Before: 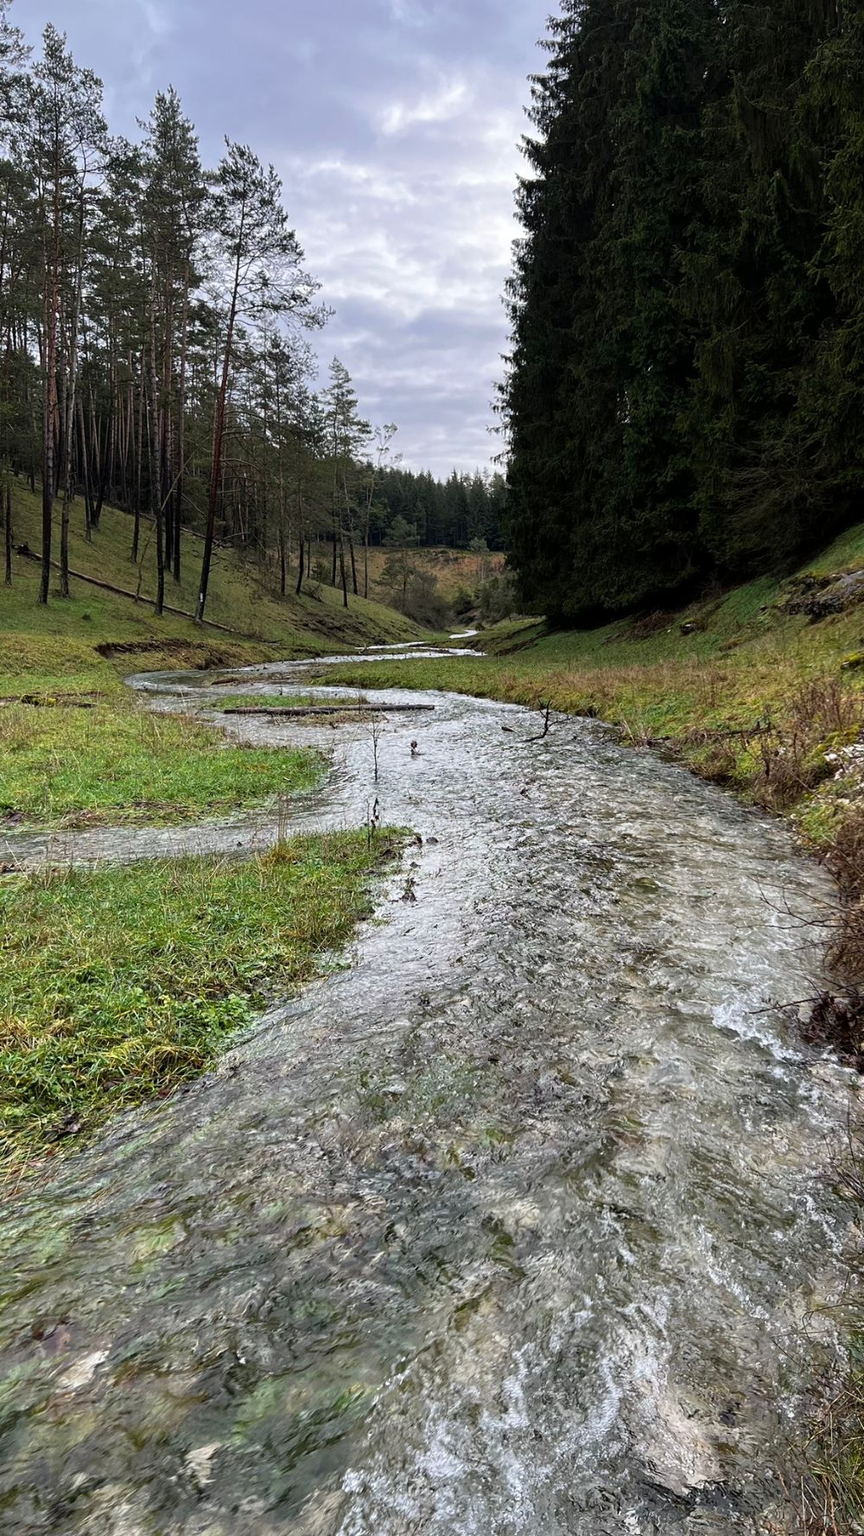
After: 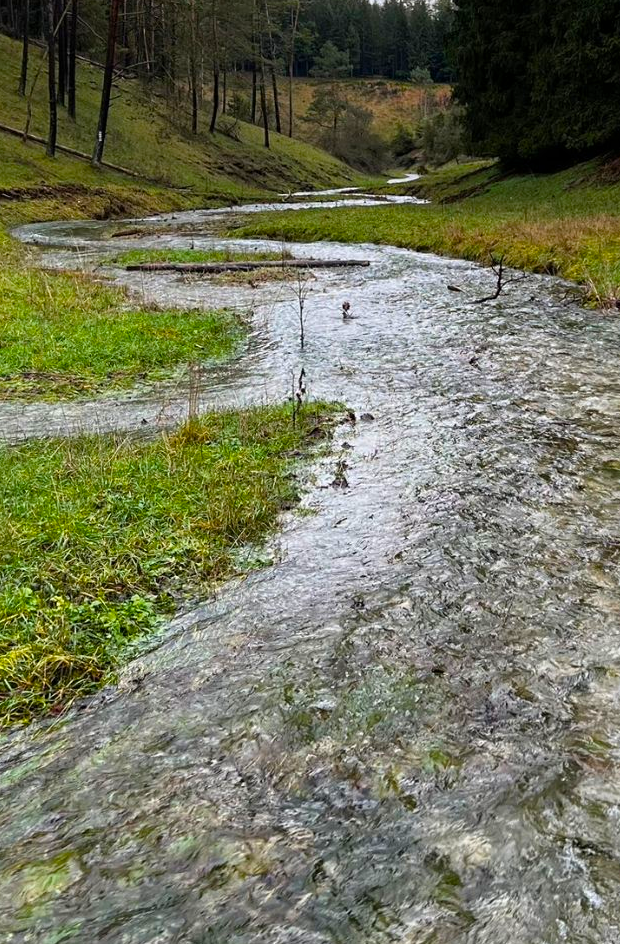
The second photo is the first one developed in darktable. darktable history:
color balance rgb: perceptual saturation grading › global saturation 30%, global vibrance 20%
crop: left 13.312%, top 31.28%, right 24.627%, bottom 15.582%
